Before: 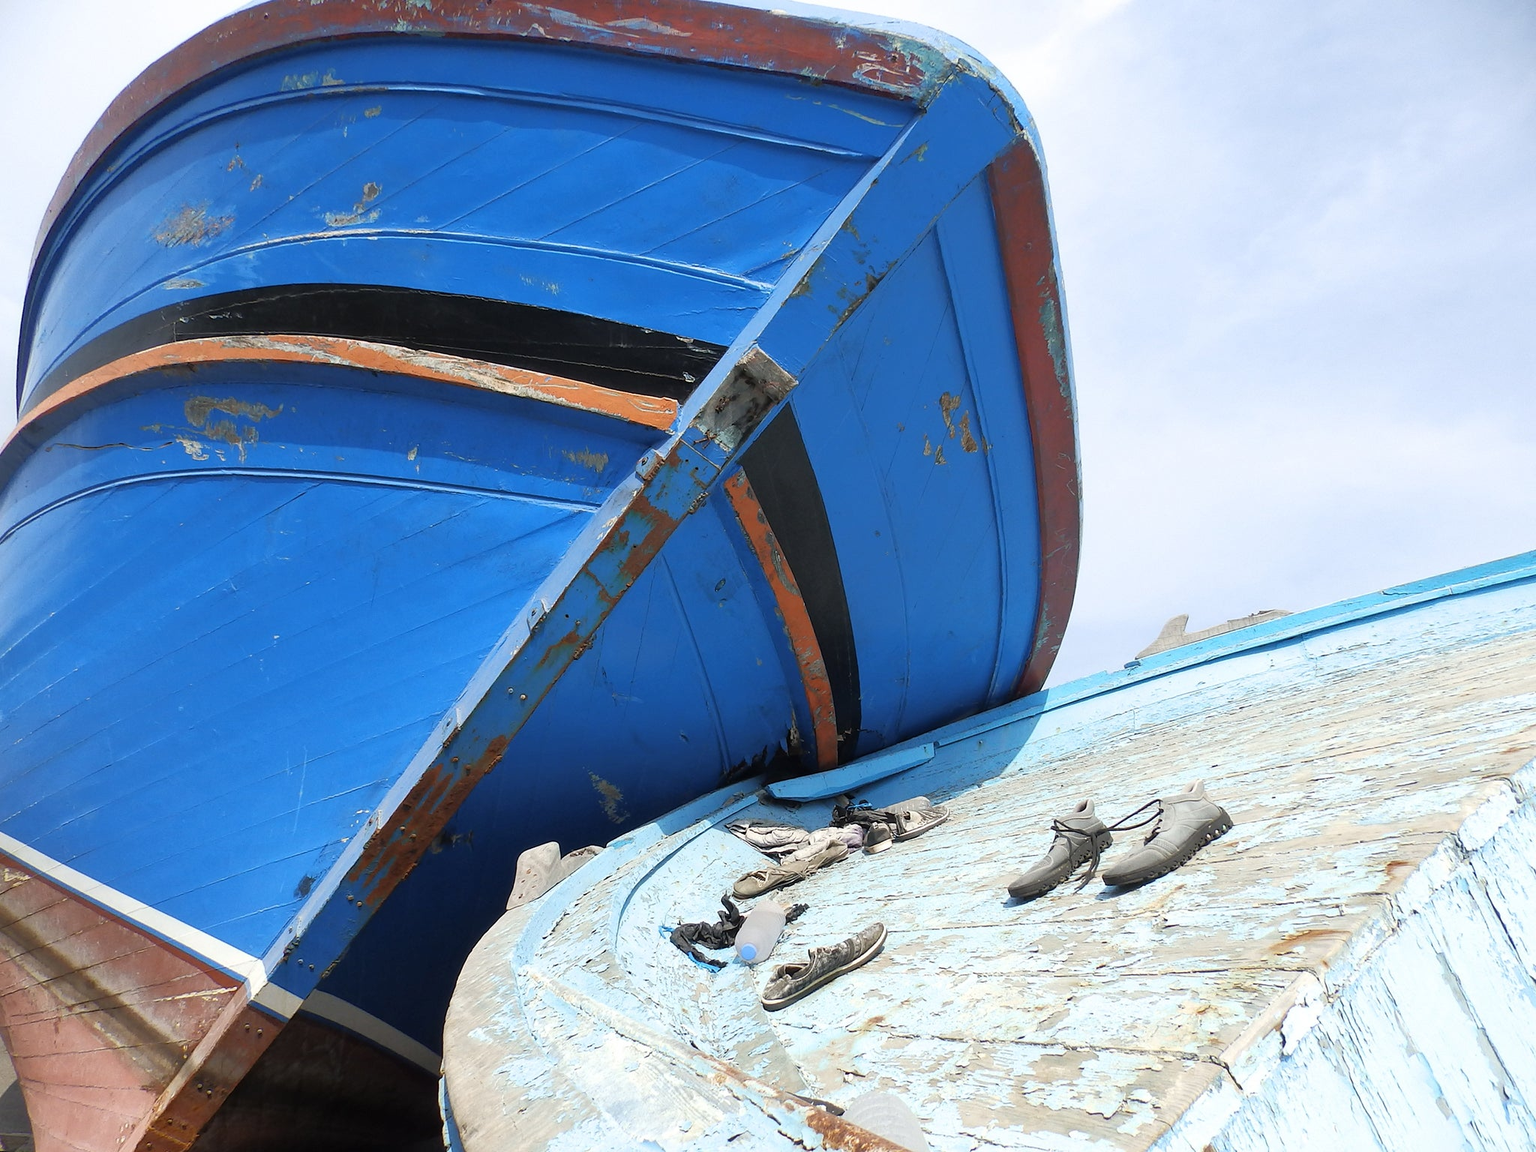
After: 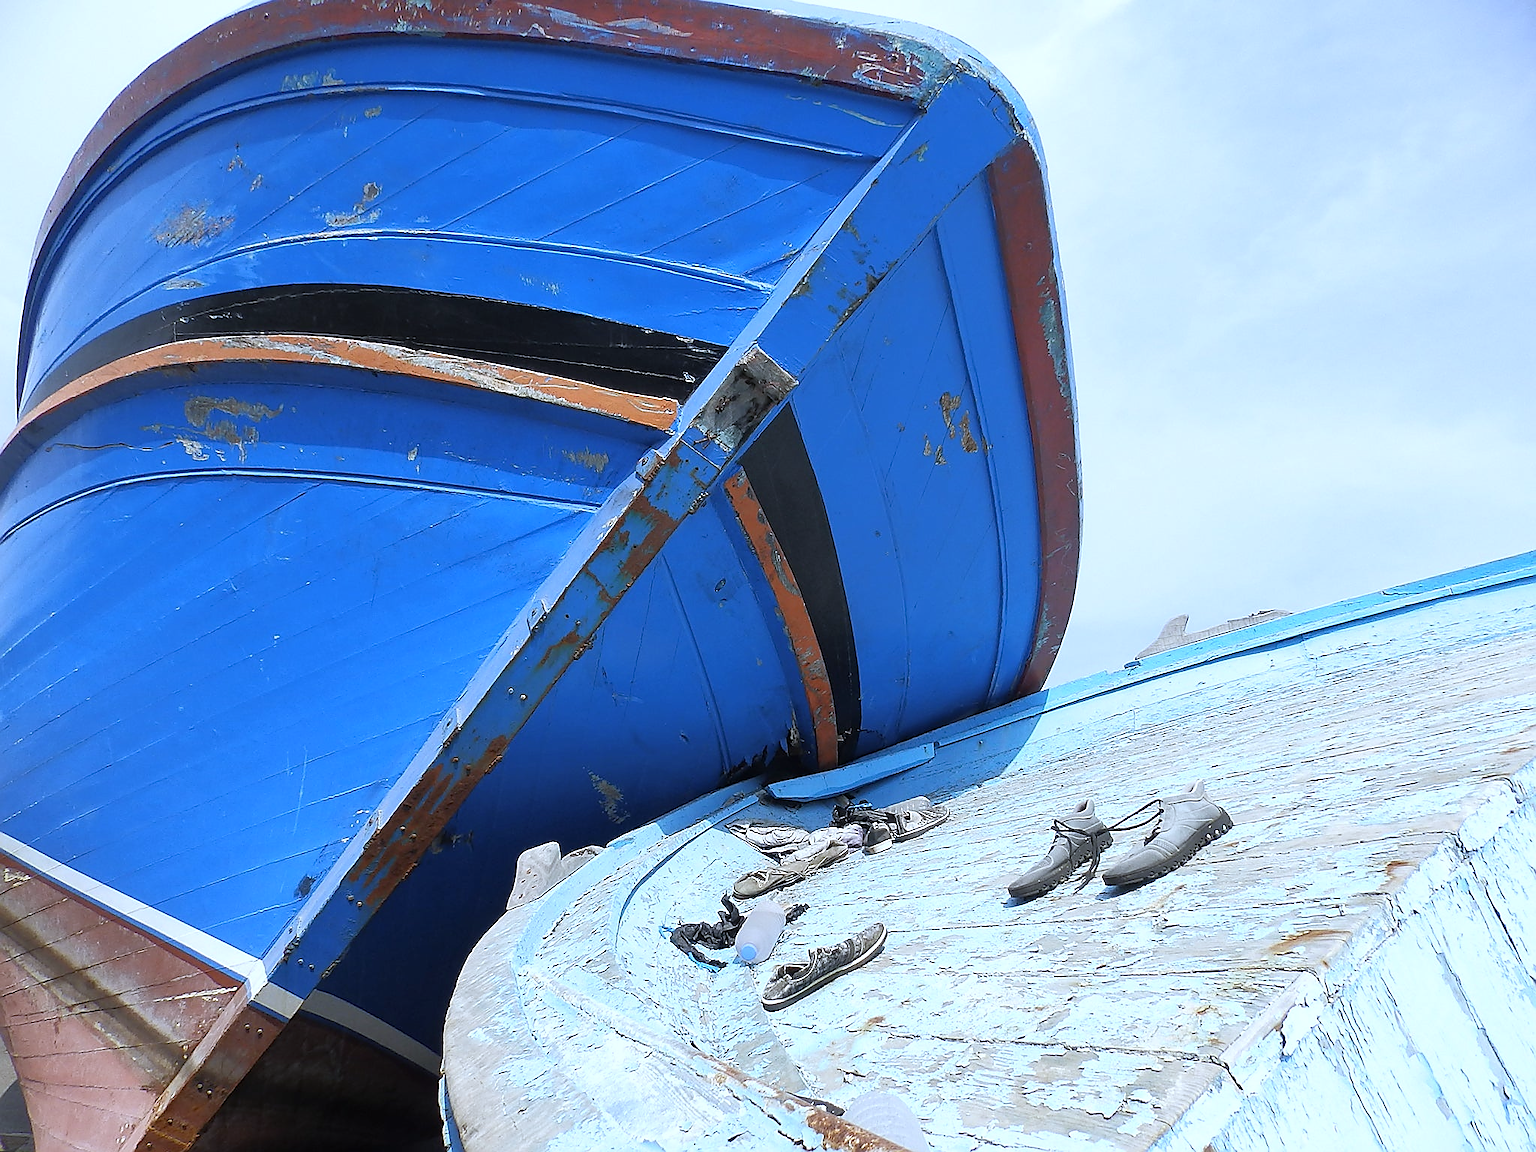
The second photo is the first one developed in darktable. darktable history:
white balance: red 0.926, green 1.003, blue 1.133
sharpen: radius 1.4, amount 1.25, threshold 0.7
